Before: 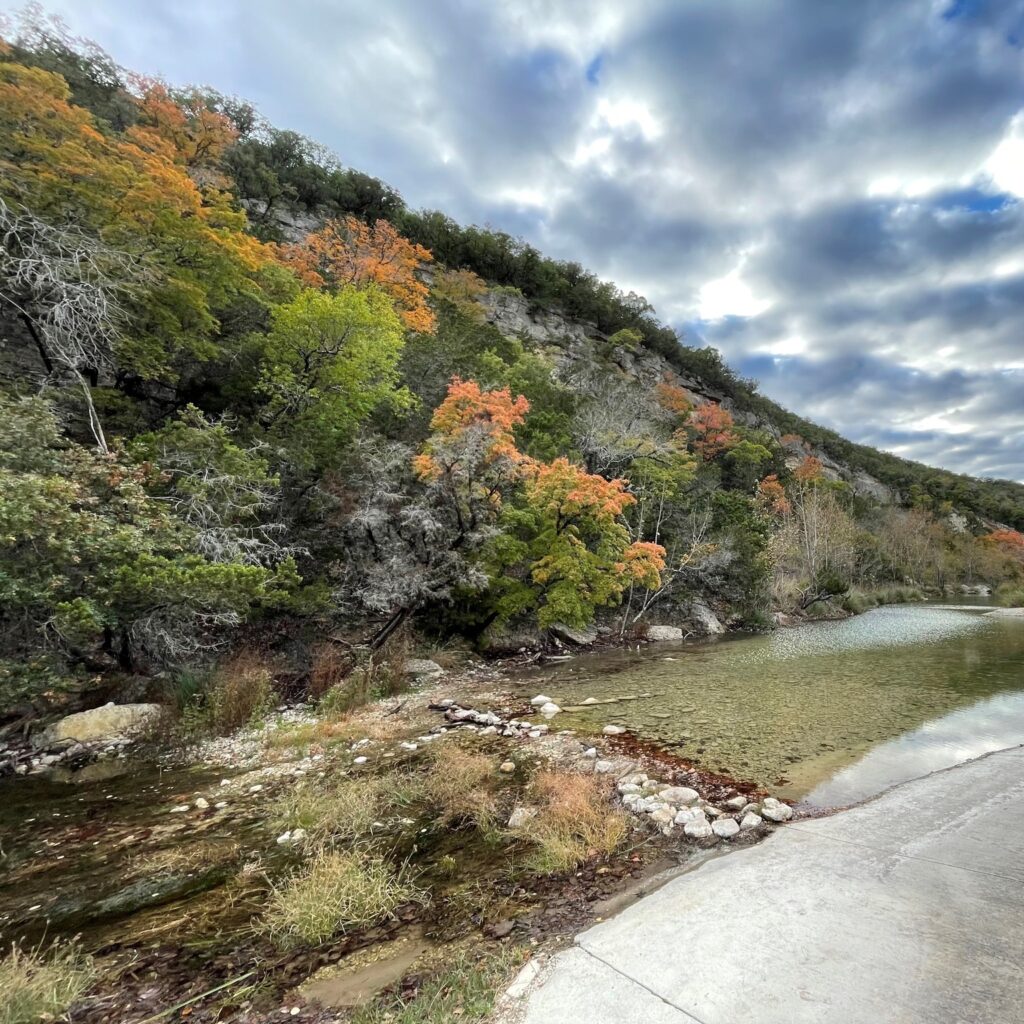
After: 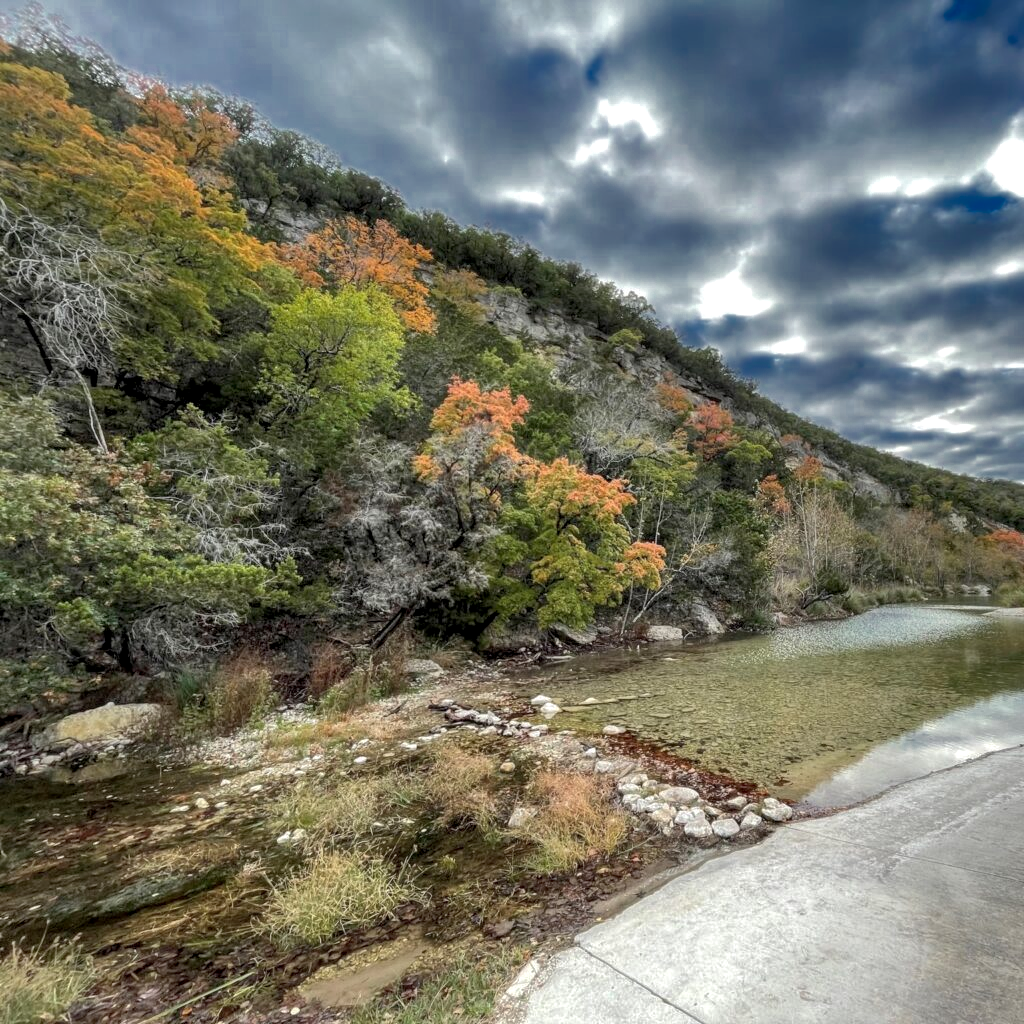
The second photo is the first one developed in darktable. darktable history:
color zones: curves: ch0 [(0, 0.497) (0.143, 0.5) (0.286, 0.5) (0.429, 0.483) (0.571, 0.116) (0.714, -0.006) (0.857, 0.28) (1, 0.497)]
local contrast: on, module defaults
shadows and highlights: highlights color adjustment 31.83%
